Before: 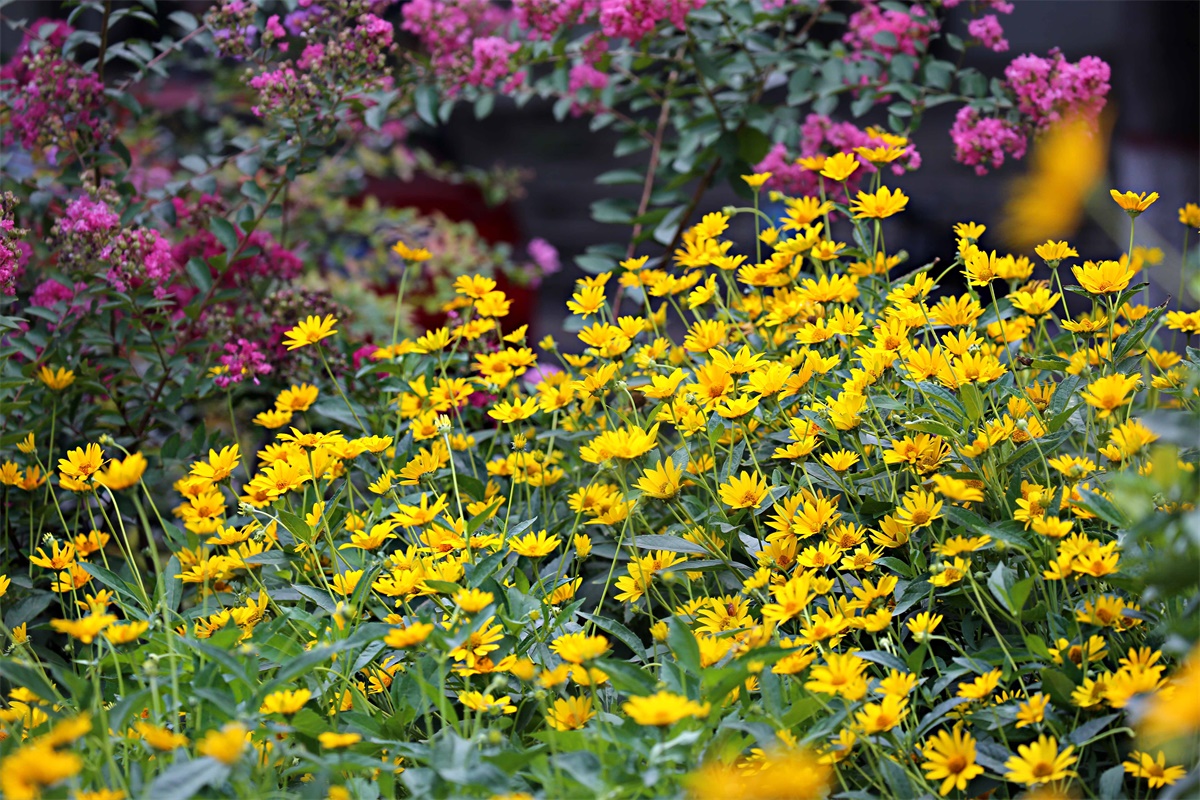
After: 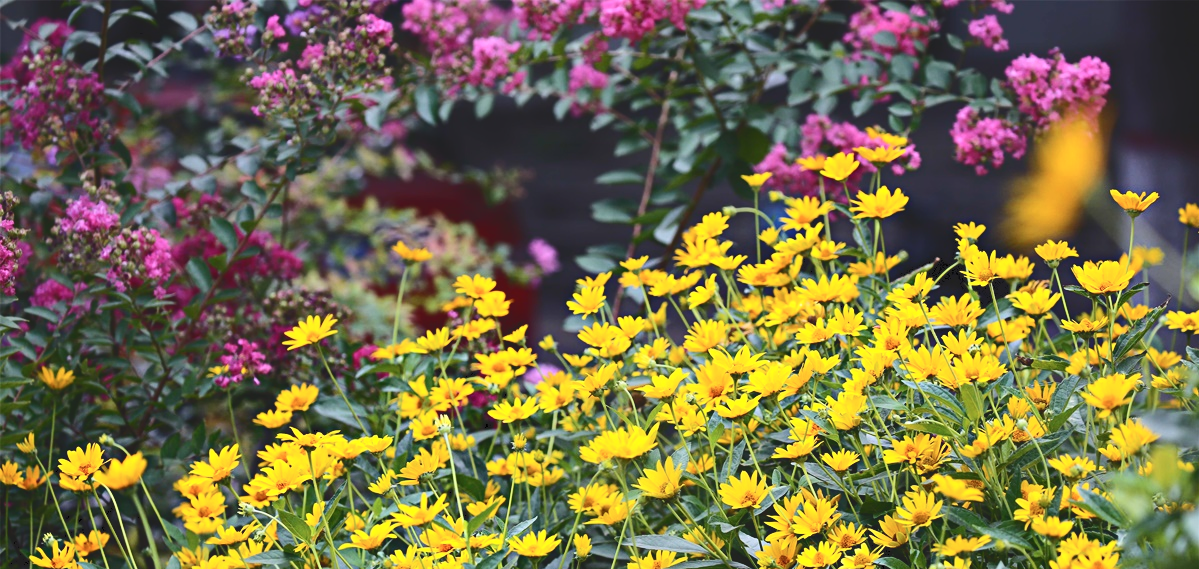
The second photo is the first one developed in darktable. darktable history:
tone curve: curves: ch0 [(0, 0) (0.003, 0.117) (0.011, 0.125) (0.025, 0.133) (0.044, 0.144) (0.069, 0.152) (0.1, 0.167) (0.136, 0.186) (0.177, 0.21) (0.224, 0.244) (0.277, 0.295) (0.335, 0.357) (0.399, 0.445) (0.468, 0.531) (0.543, 0.629) (0.623, 0.716) (0.709, 0.803) (0.801, 0.876) (0.898, 0.939) (1, 1)], color space Lab, independent channels, preserve colors none
crop: right 0%, bottom 28.797%
